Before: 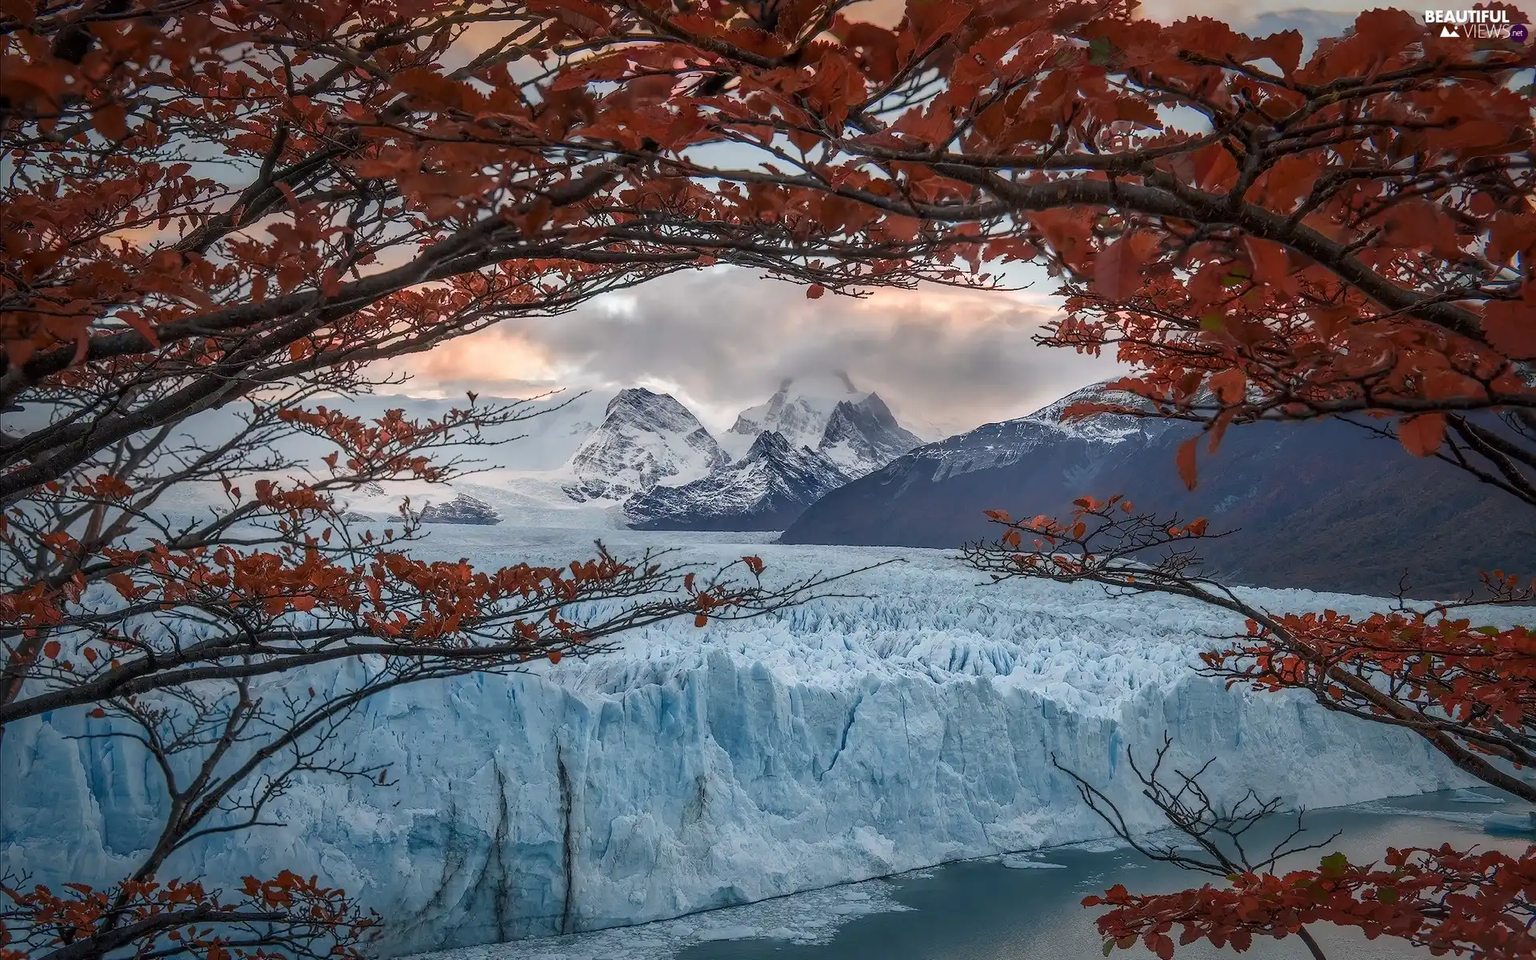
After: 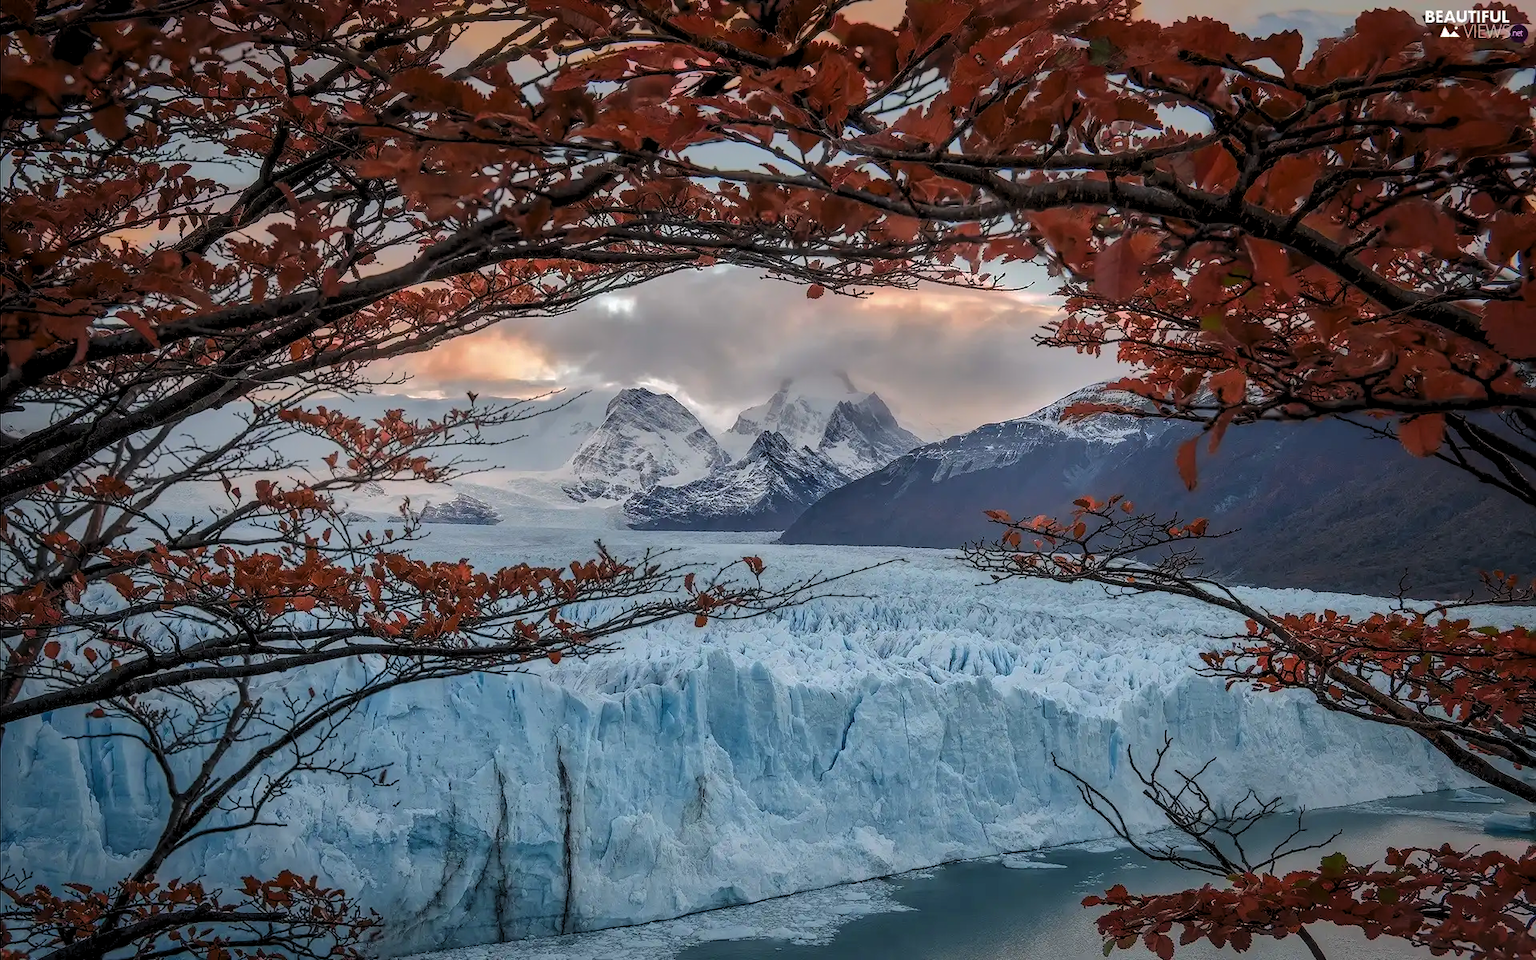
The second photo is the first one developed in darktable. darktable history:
levels: levels [0.073, 0.497, 0.972]
shadows and highlights: shadows -19.2, highlights -73.65
